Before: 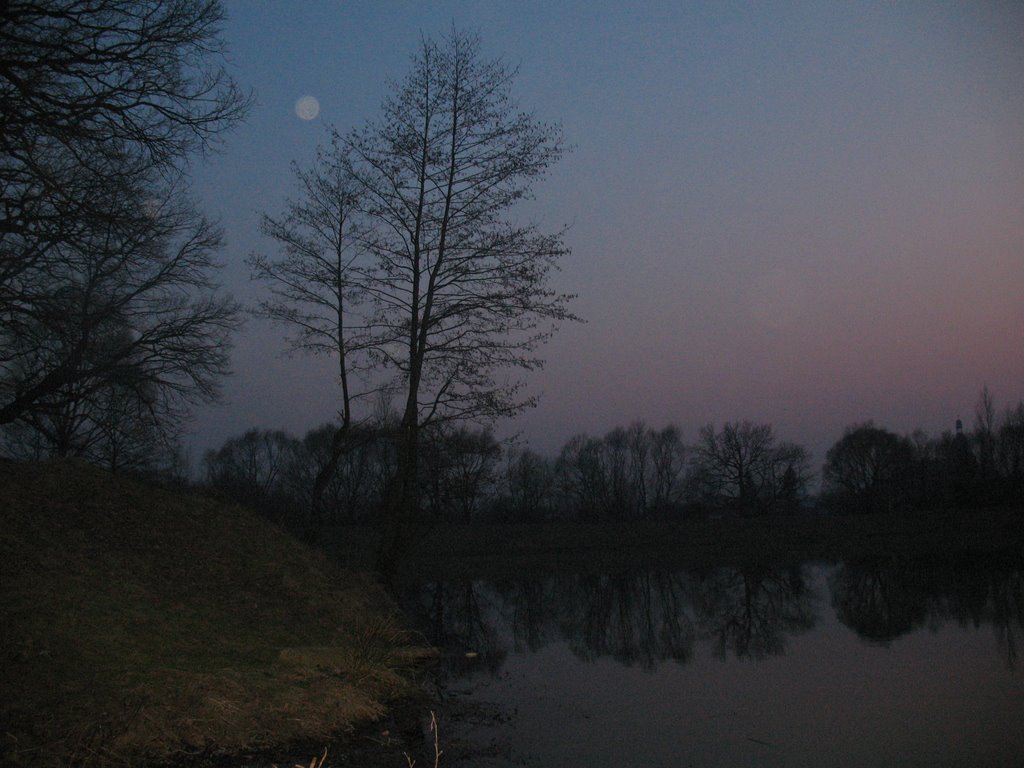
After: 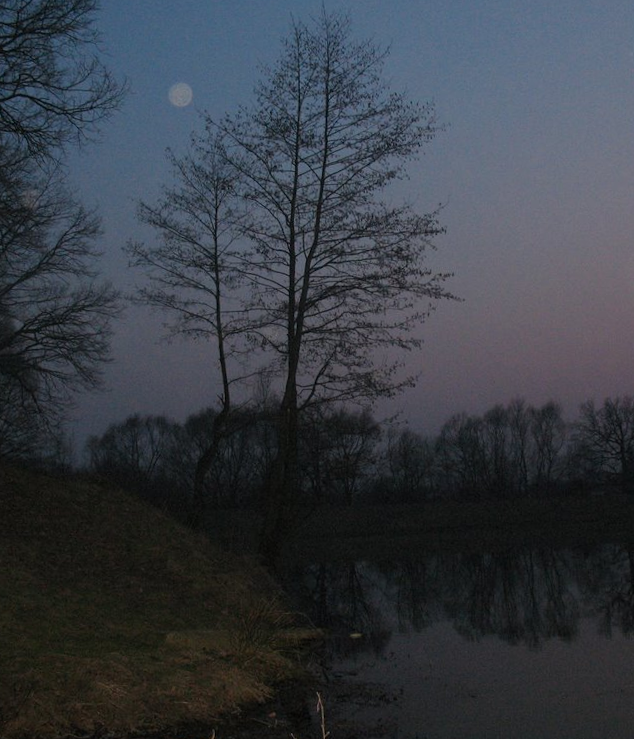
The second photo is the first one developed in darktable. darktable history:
rotate and perspective: rotation -1.32°, lens shift (horizontal) -0.031, crop left 0.015, crop right 0.985, crop top 0.047, crop bottom 0.982
crop: left 10.644%, right 26.528%
